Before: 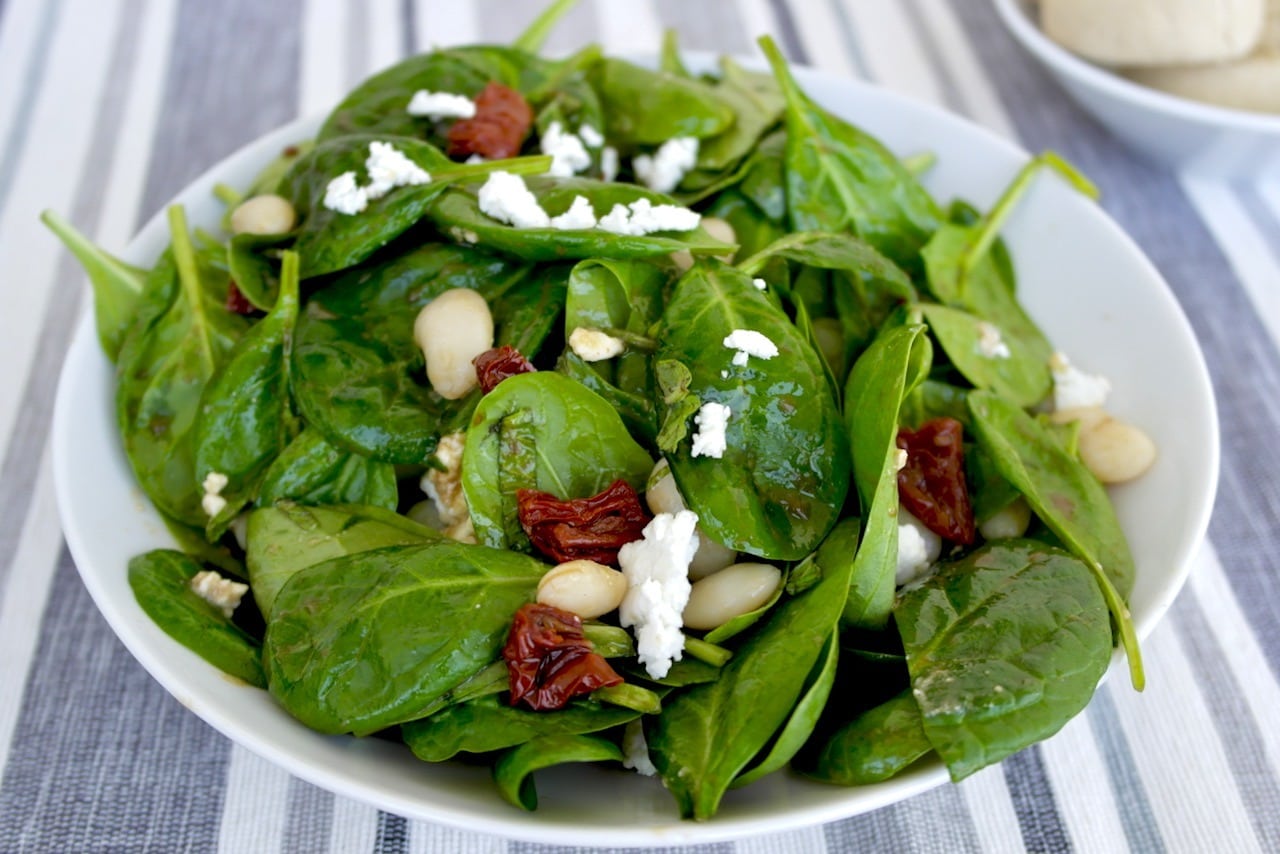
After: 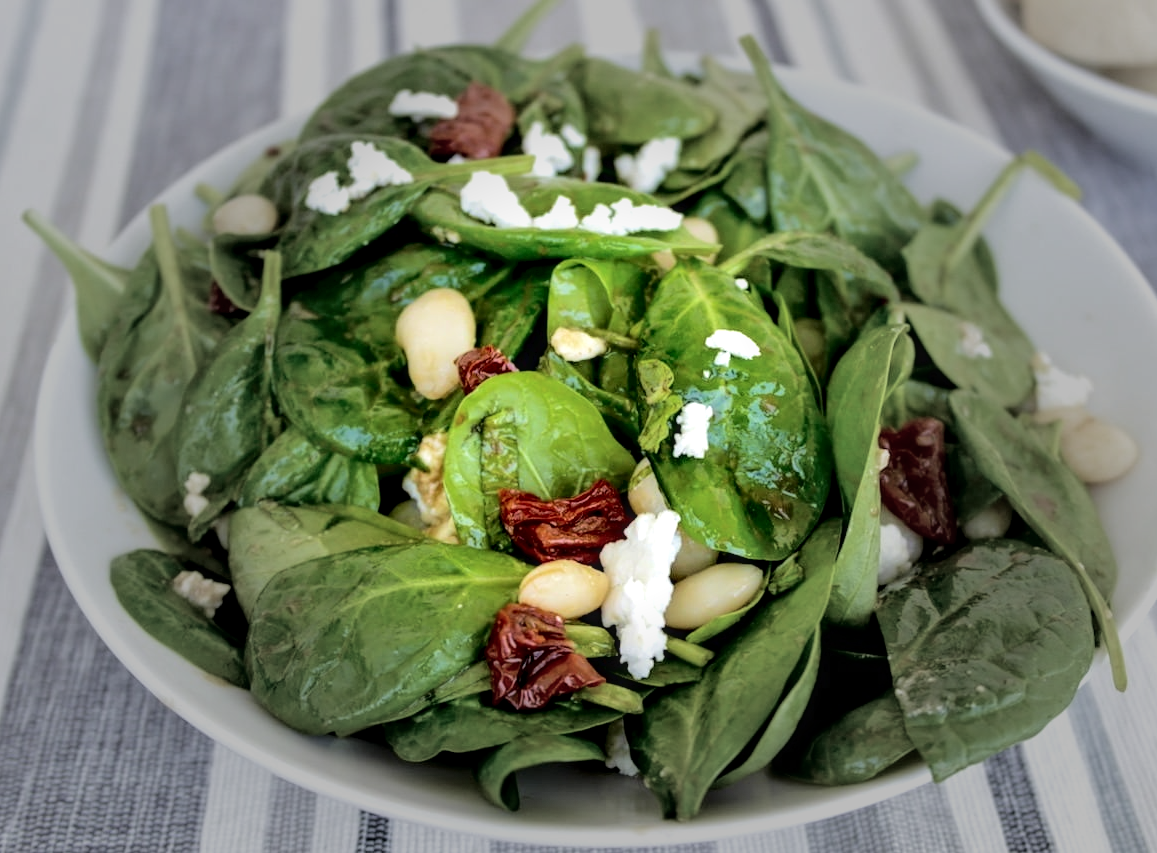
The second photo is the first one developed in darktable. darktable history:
crop and rotate: left 1.426%, right 8.165%
tone curve: curves: ch0 [(0, 0) (0.003, 0.009) (0.011, 0.009) (0.025, 0.01) (0.044, 0.02) (0.069, 0.032) (0.1, 0.048) (0.136, 0.092) (0.177, 0.153) (0.224, 0.217) (0.277, 0.306) (0.335, 0.402) (0.399, 0.488) (0.468, 0.574) (0.543, 0.648) (0.623, 0.716) (0.709, 0.783) (0.801, 0.851) (0.898, 0.92) (1, 1)], color space Lab, independent channels, preserve colors none
exposure: exposure 0.128 EV, compensate highlight preservation false
local contrast: detail 130%
vignetting: fall-off start 31.39%, fall-off radius 34.76%
tone equalizer: smoothing diameter 24.85%, edges refinement/feathering 11.68, preserve details guided filter
velvia: on, module defaults
